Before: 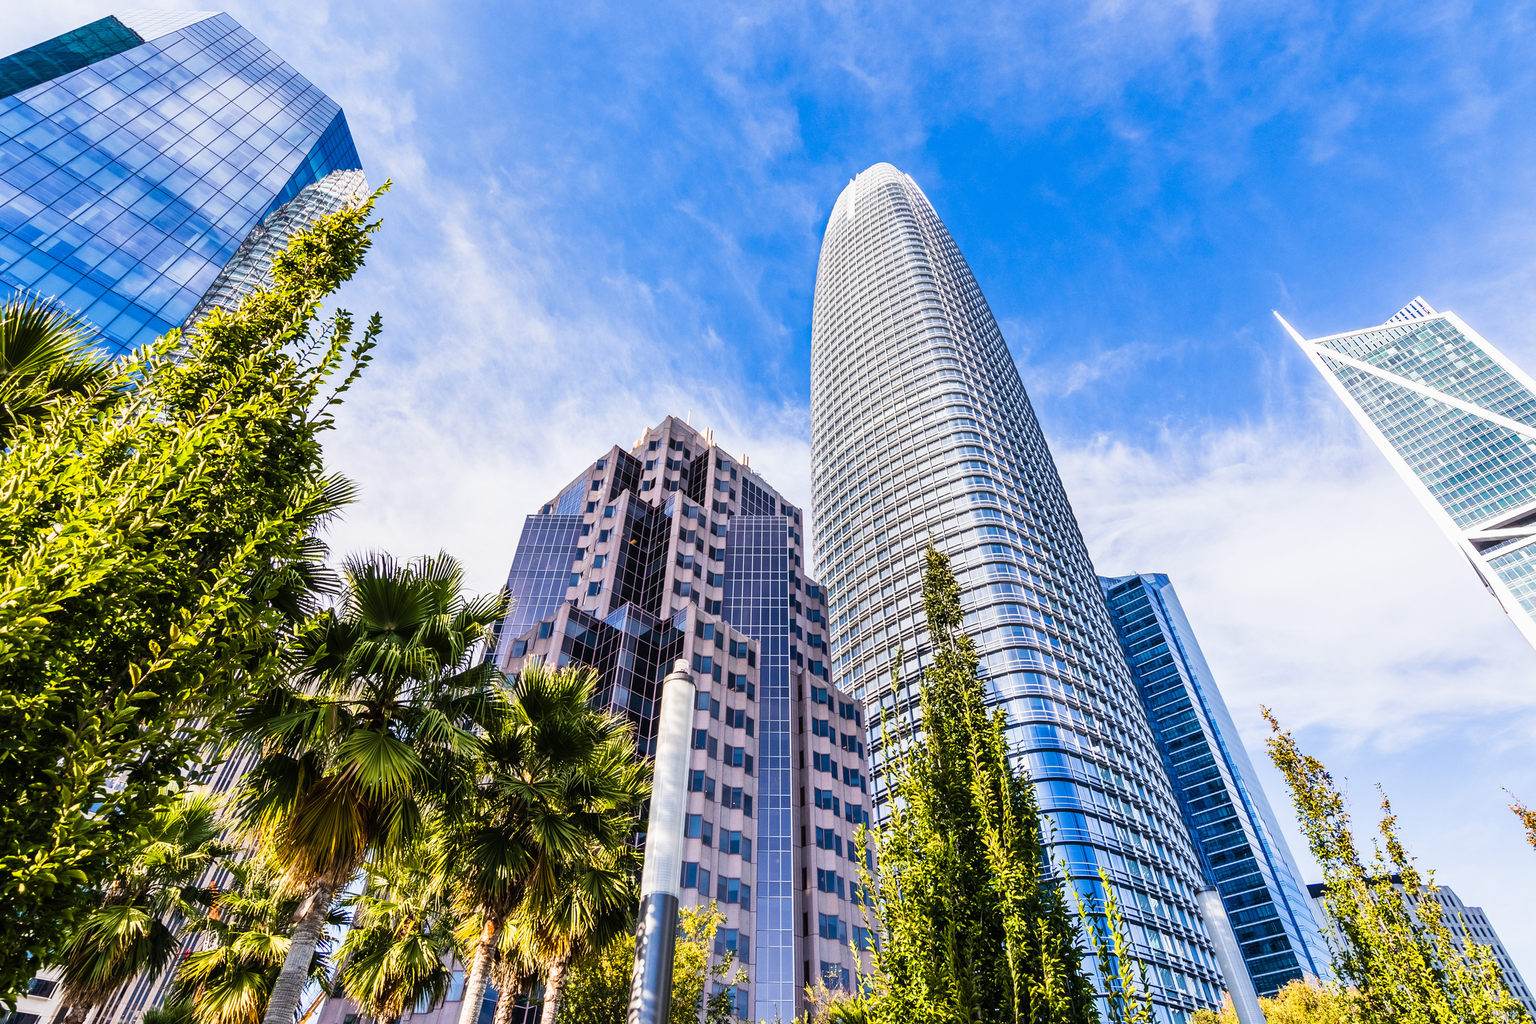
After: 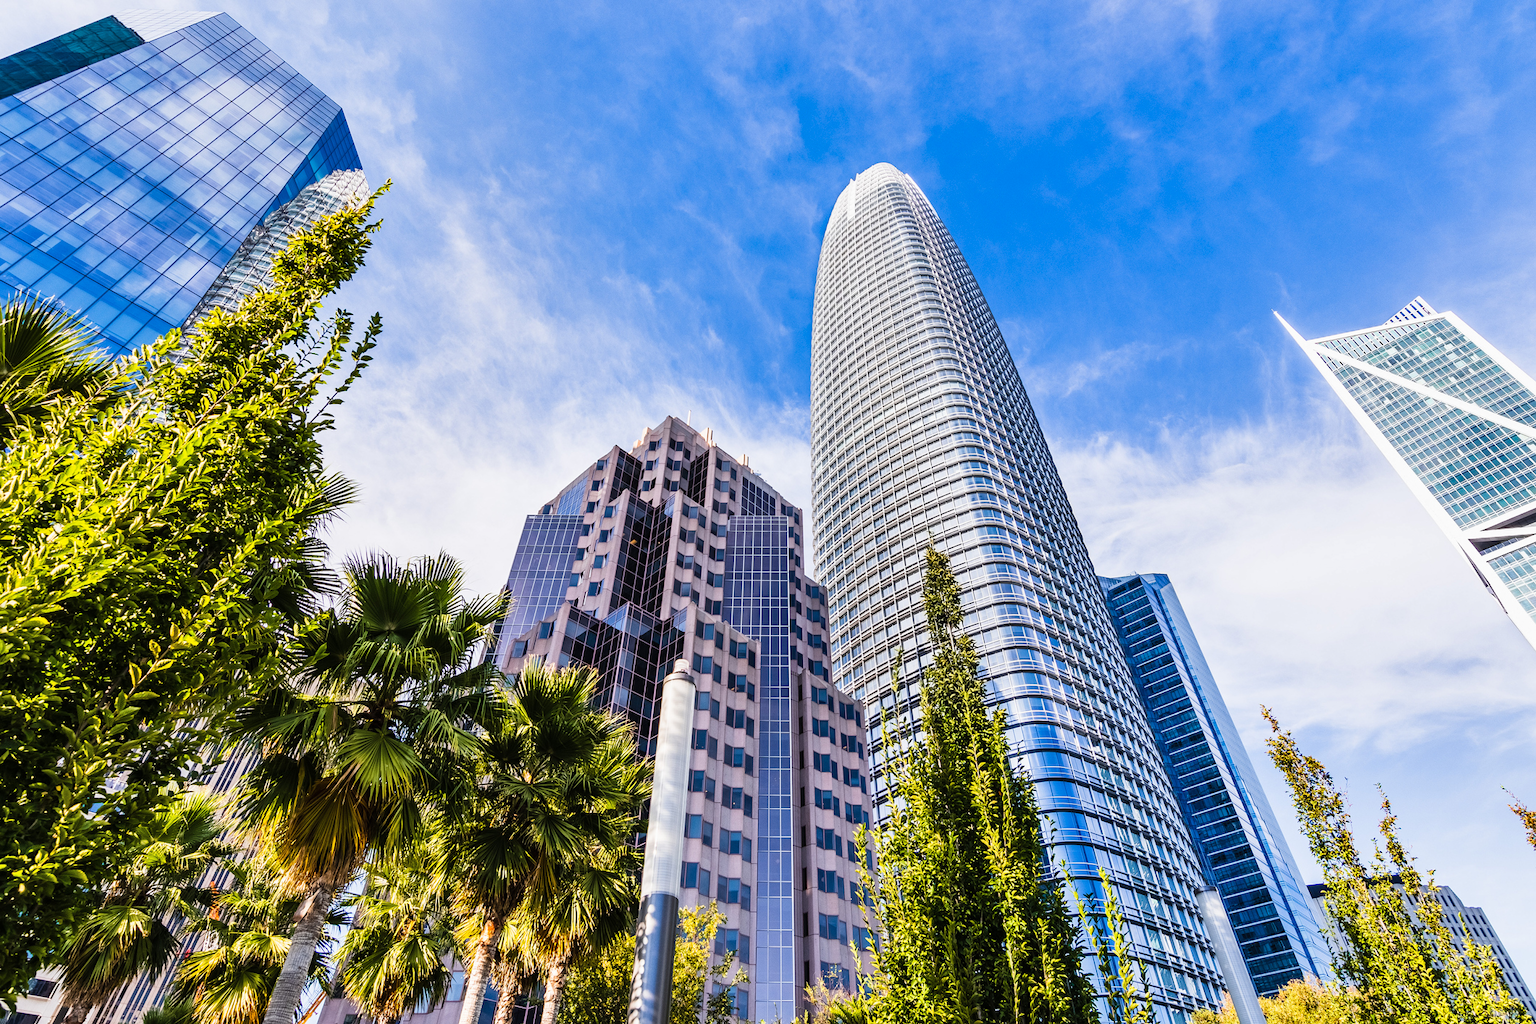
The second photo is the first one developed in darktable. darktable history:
shadows and highlights: radius 127.62, shadows 30.4, highlights -30.6, low approximation 0.01, soften with gaussian
